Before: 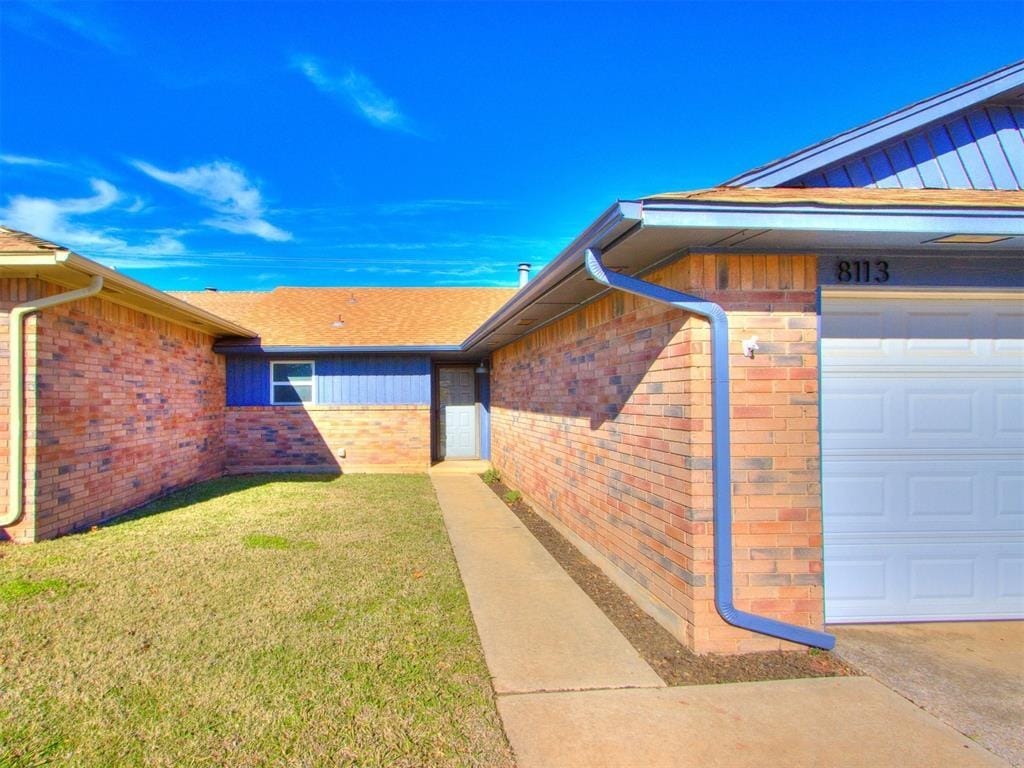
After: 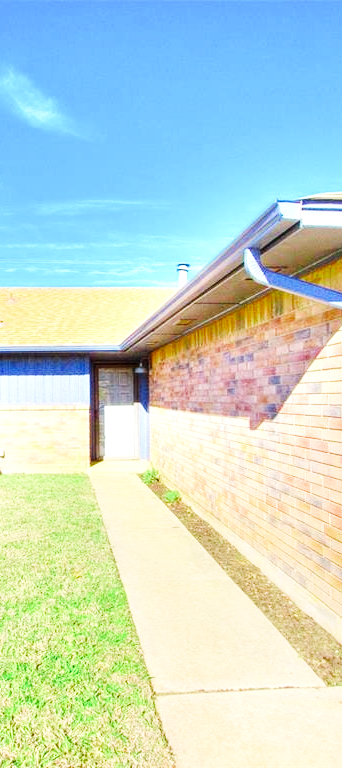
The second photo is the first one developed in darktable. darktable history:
crop: left 33.333%, right 33.205%
local contrast: highlights 106%, shadows 98%, detail 119%, midtone range 0.2
color zones: curves: ch2 [(0, 0.488) (0.143, 0.417) (0.286, 0.212) (0.429, 0.179) (0.571, 0.154) (0.714, 0.415) (0.857, 0.495) (1, 0.488)], mix -132.61%
base curve: curves: ch0 [(0, 0.003) (0.001, 0.002) (0.006, 0.004) (0.02, 0.022) (0.048, 0.086) (0.094, 0.234) (0.162, 0.431) (0.258, 0.629) (0.385, 0.8) (0.548, 0.918) (0.751, 0.988) (1, 1)], preserve colors none
exposure: exposure 0.086 EV, compensate exposure bias true, compensate highlight preservation false
color correction: highlights b* 0.026, saturation 0.977
